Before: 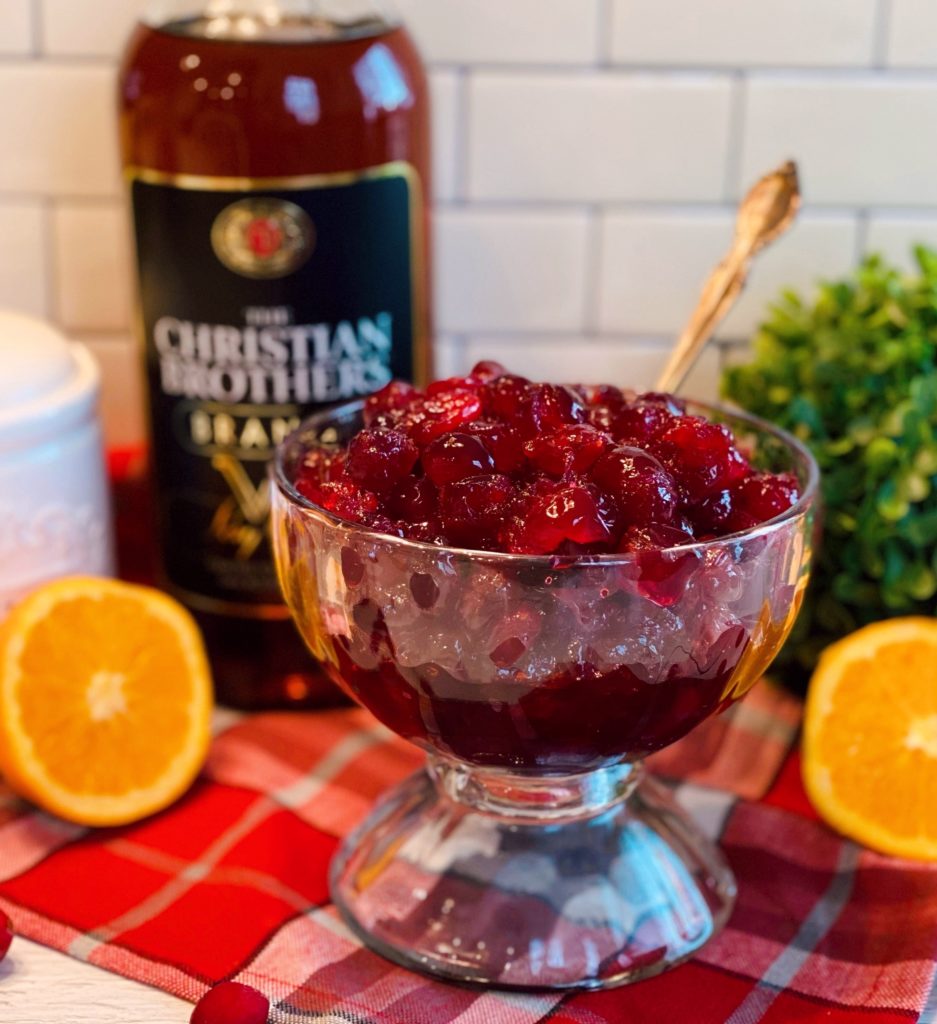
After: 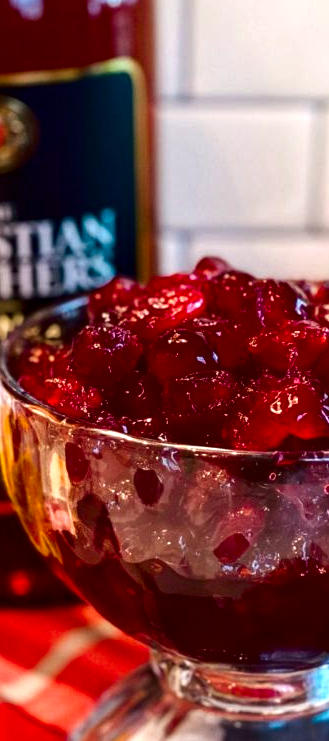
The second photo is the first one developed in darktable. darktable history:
exposure: exposure 0.566 EV, compensate highlight preservation false
contrast brightness saturation: contrast 0.1, brightness -0.26, saturation 0.14
crop and rotate: left 29.476%, top 10.214%, right 35.32%, bottom 17.333%
local contrast: on, module defaults
